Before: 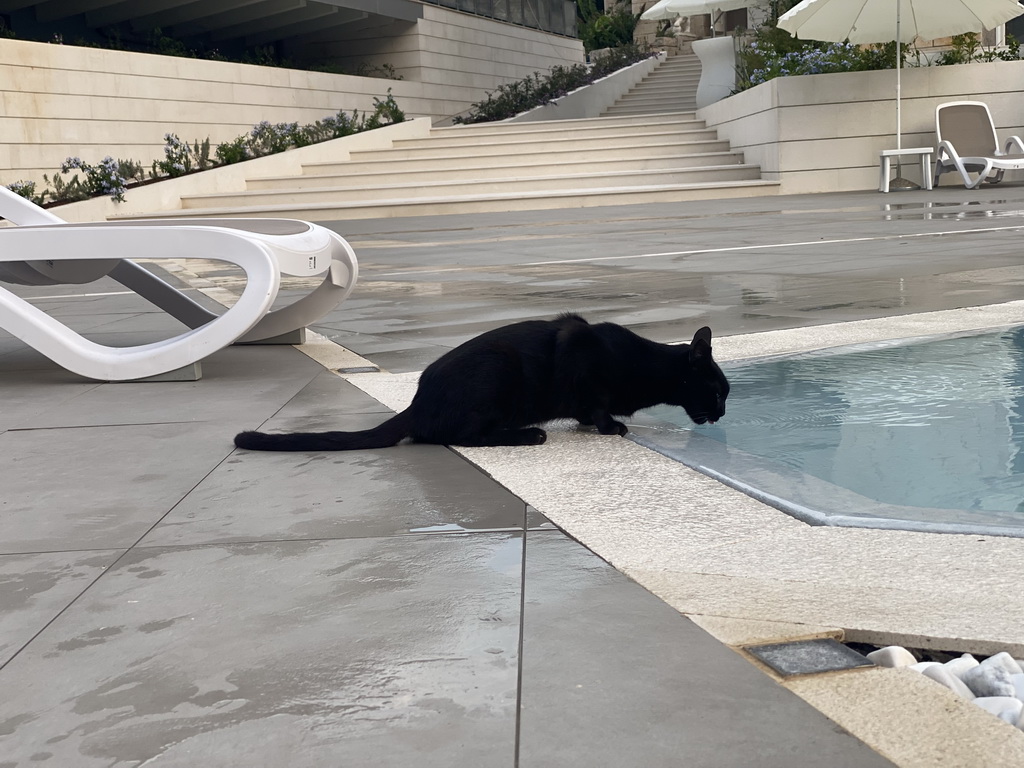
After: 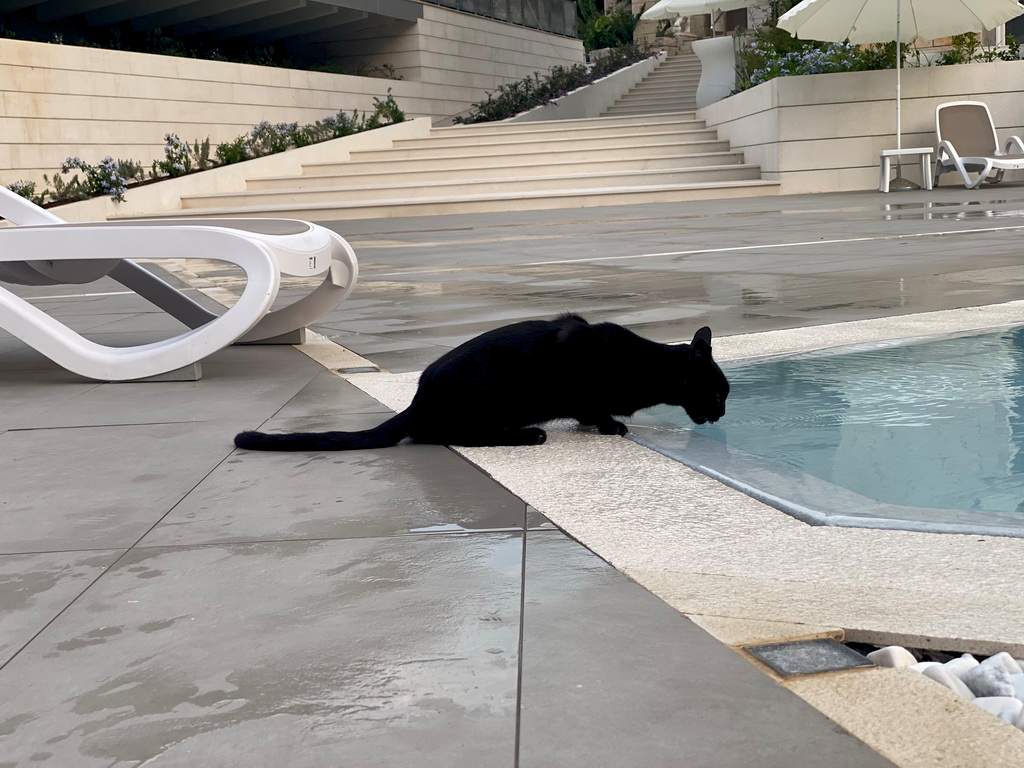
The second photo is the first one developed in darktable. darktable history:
color balance rgb: global offset › luminance -0.469%, perceptual saturation grading › global saturation 0.163%
